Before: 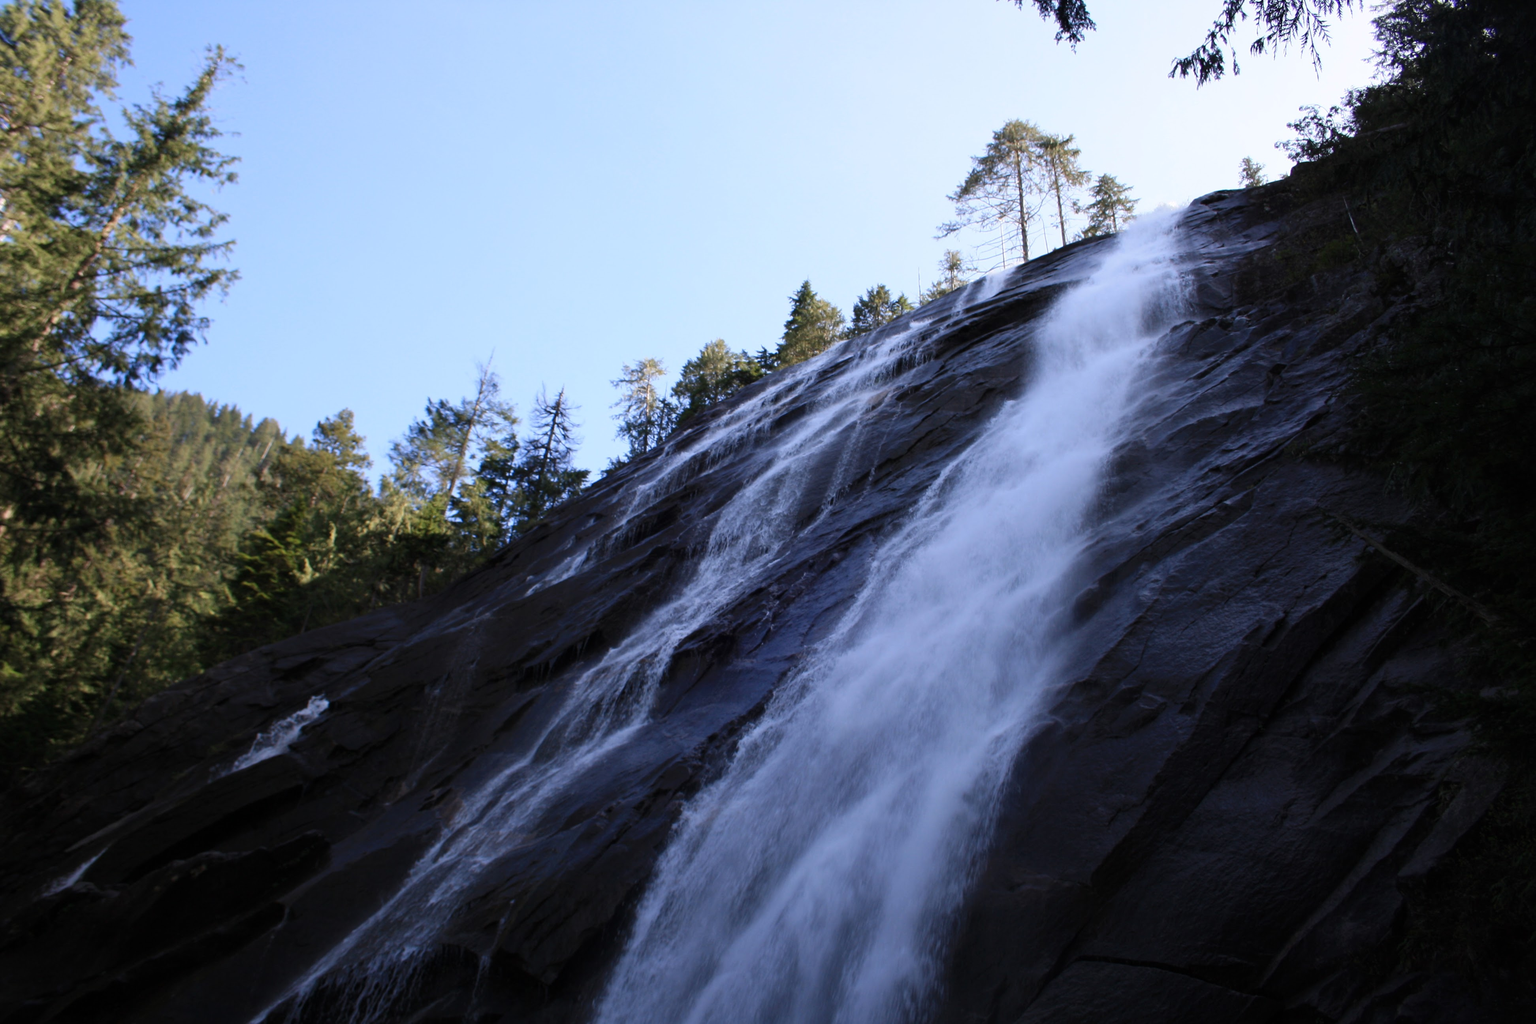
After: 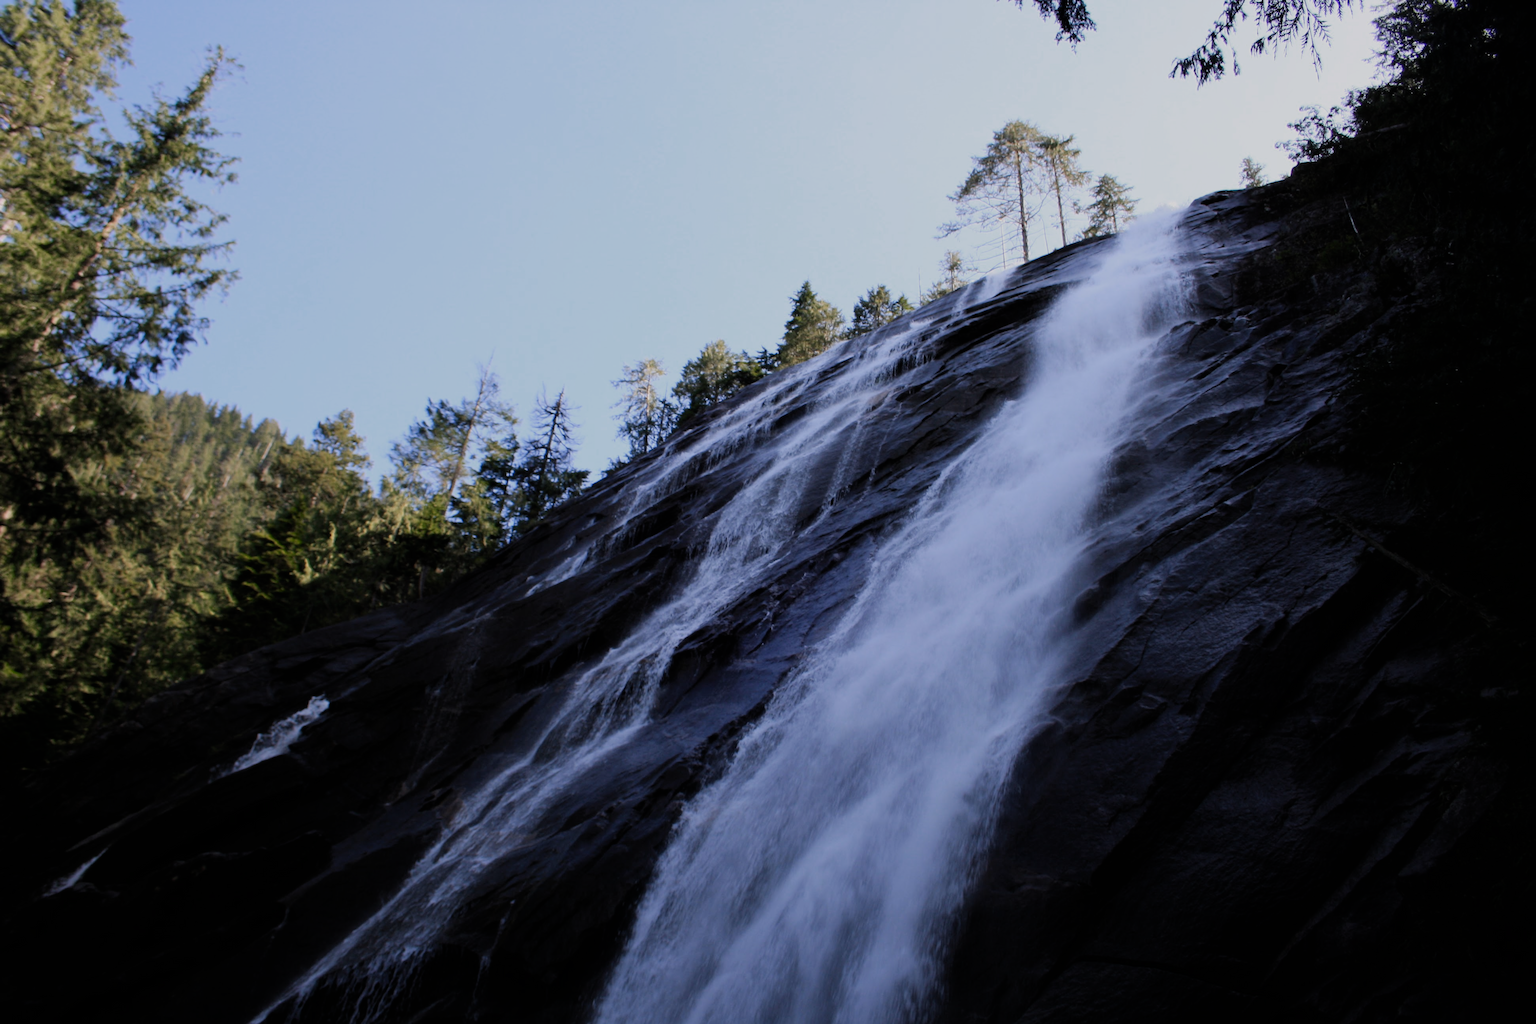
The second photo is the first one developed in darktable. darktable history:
filmic rgb: black relative exposure -7.65 EV, white relative exposure 4.56 EV, hardness 3.61
color zones: curves: ch0 [(0.25, 0.5) (0.347, 0.092) (0.75, 0.5)]; ch1 [(0.25, 0.5) (0.33, 0.51) (0.75, 0.5)]
